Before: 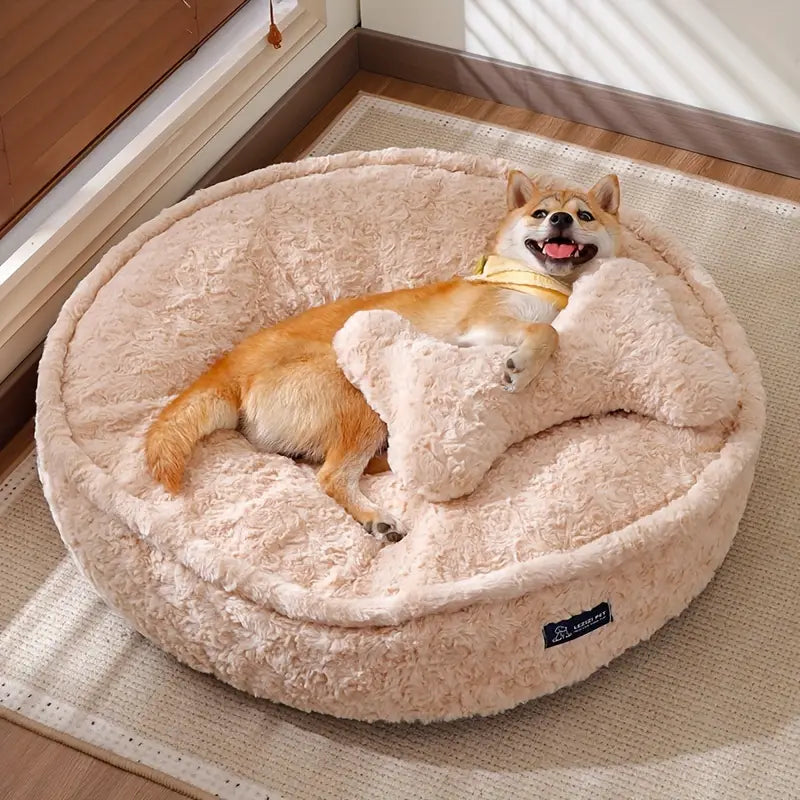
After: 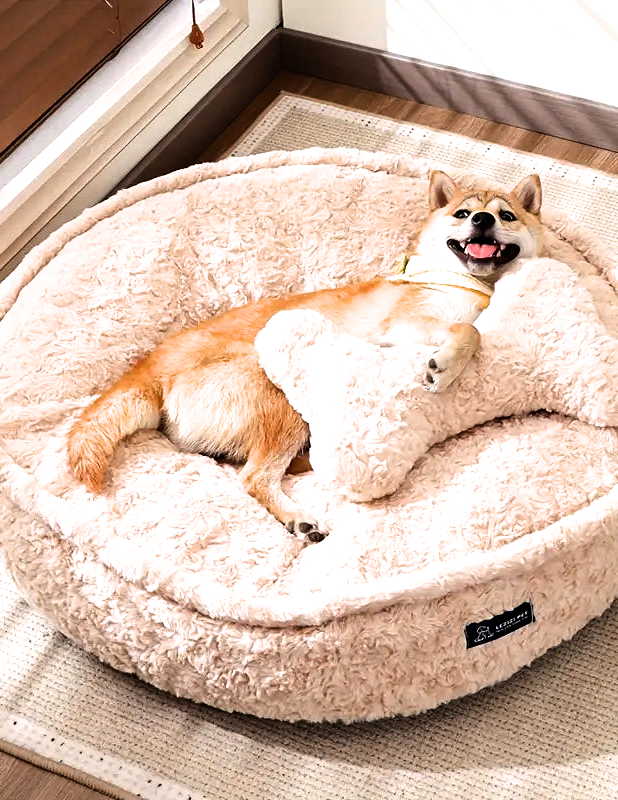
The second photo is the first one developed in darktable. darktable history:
tone equalizer: -8 EV -0.738 EV, -7 EV -0.676 EV, -6 EV -0.637 EV, -5 EV -0.418 EV, -3 EV 0.389 EV, -2 EV 0.6 EV, -1 EV 0.687 EV, +0 EV 0.769 EV, edges refinement/feathering 500, mask exposure compensation -1.57 EV, preserve details no
crop: left 9.861%, right 12.622%
filmic rgb: black relative exposure -8.01 EV, white relative exposure 2.45 EV, hardness 6.36, color science v6 (2022)
